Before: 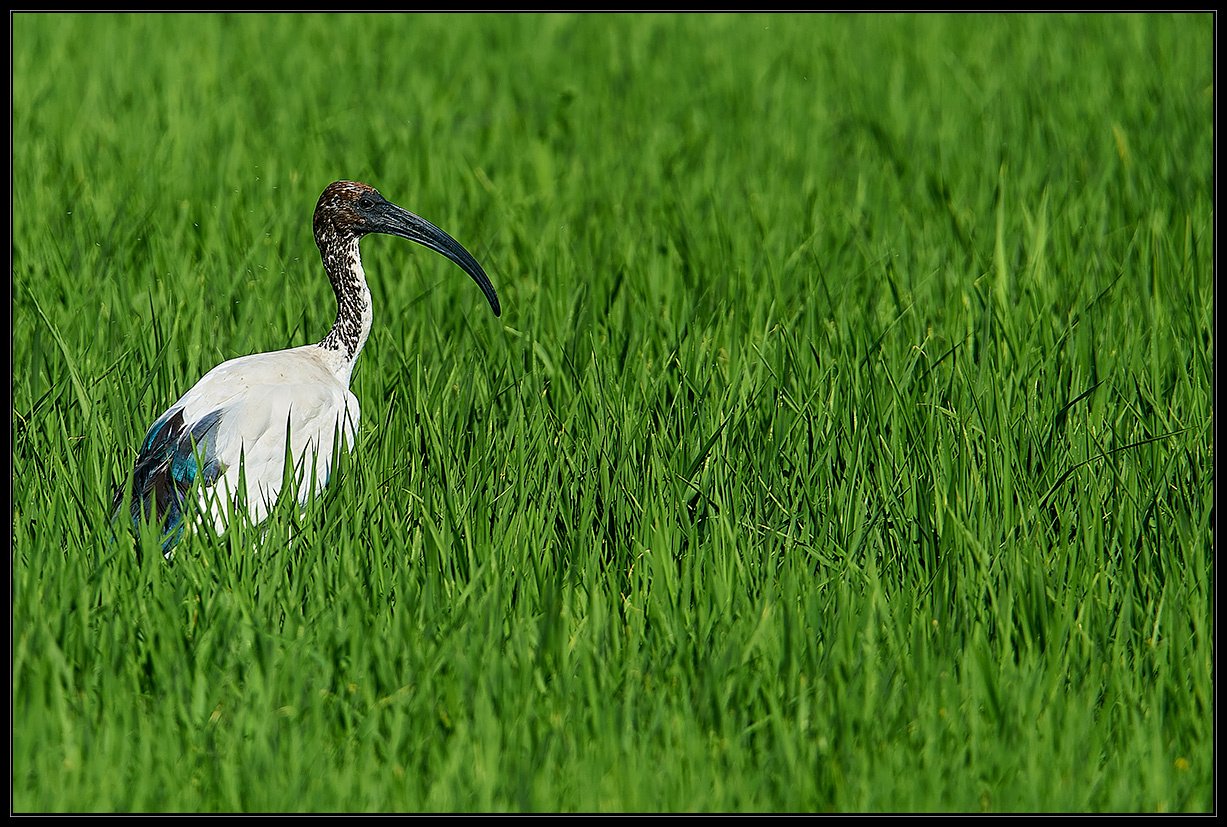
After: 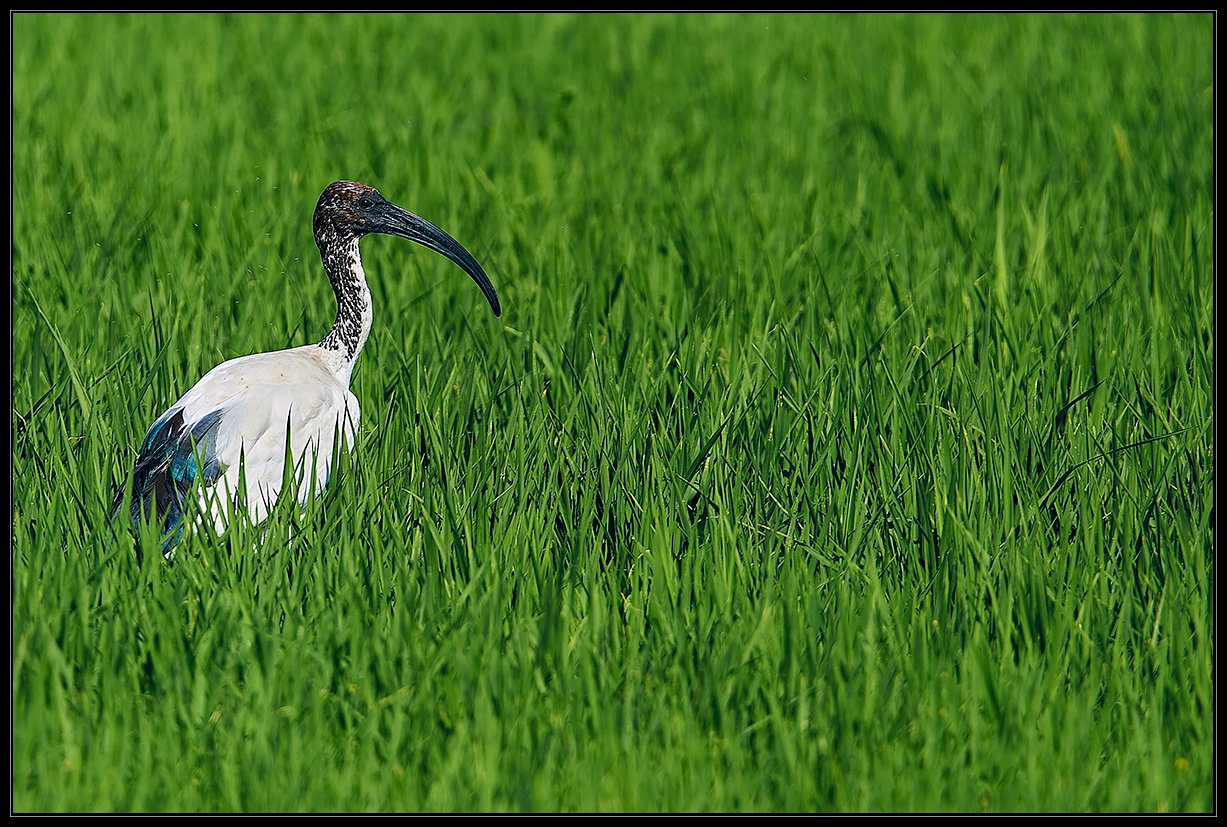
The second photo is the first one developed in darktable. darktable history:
color balance rgb: shadows lift › hue 87.51°, highlights gain › chroma 1.62%, highlights gain › hue 55.1°, global offset › chroma 0.06%, global offset › hue 253.66°, linear chroma grading › global chroma 0.5%
white balance: red 0.967, blue 1.049
haze removal: compatibility mode true, adaptive false
